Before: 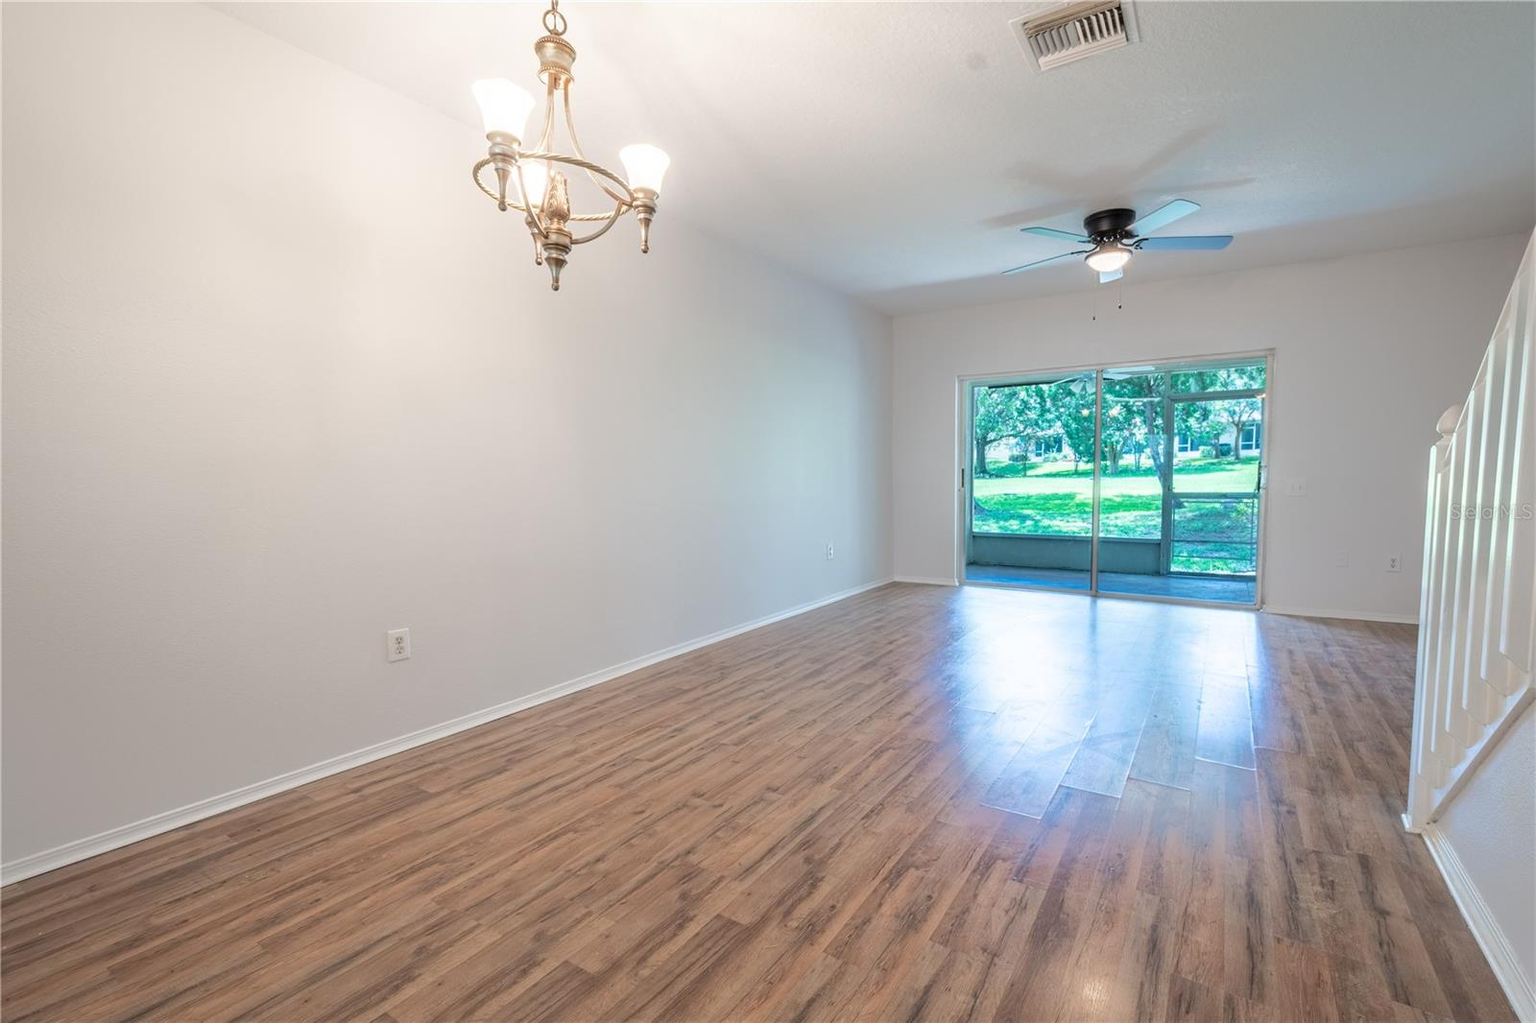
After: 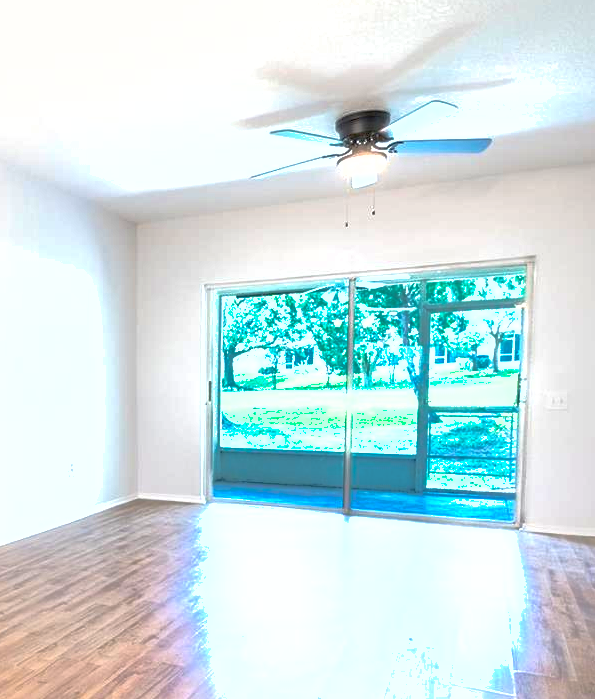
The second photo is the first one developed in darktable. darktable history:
shadows and highlights: on, module defaults
exposure: black level correction 0, exposure 1.199 EV, compensate highlight preservation false
crop and rotate: left 49.579%, top 10.131%, right 13.179%, bottom 24.294%
